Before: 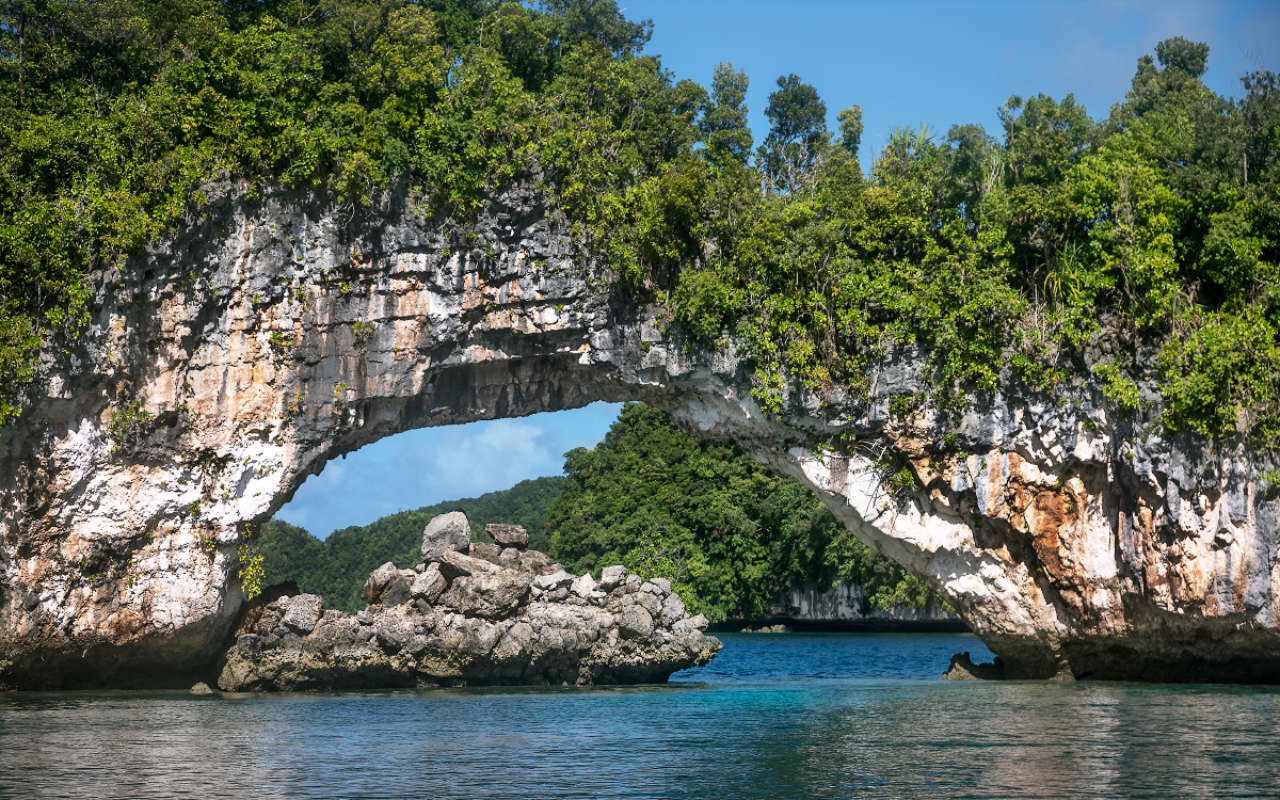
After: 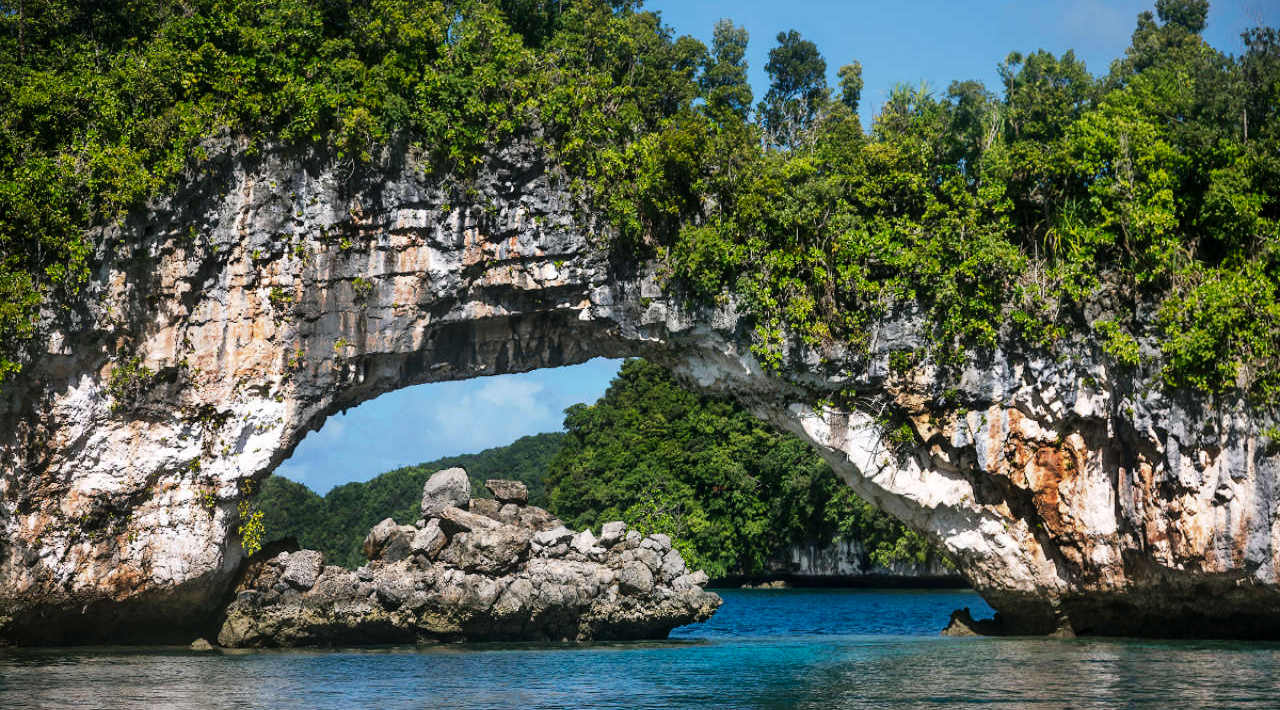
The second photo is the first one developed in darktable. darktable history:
tone curve: curves: ch0 [(0, 0) (0.003, 0.002) (0.011, 0.009) (0.025, 0.019) (0.044, 0.031) (0.069, 0.044) (0.1, 0.061) (0.136, 0.087) (0.177, 0.127) (0.224, 0.172) (0.277, 0.226) (0.335, 0.295) (0.399, 0.367) (0.468, 0.445) (0.543, 0.536) (0.623, 0.626) (0.709, 0.717) (0.801, 0.806) (0.898, 0.889) (1, 1)], preserve colors none
crop and rotate: top 5.609%, bottom 5.609%
